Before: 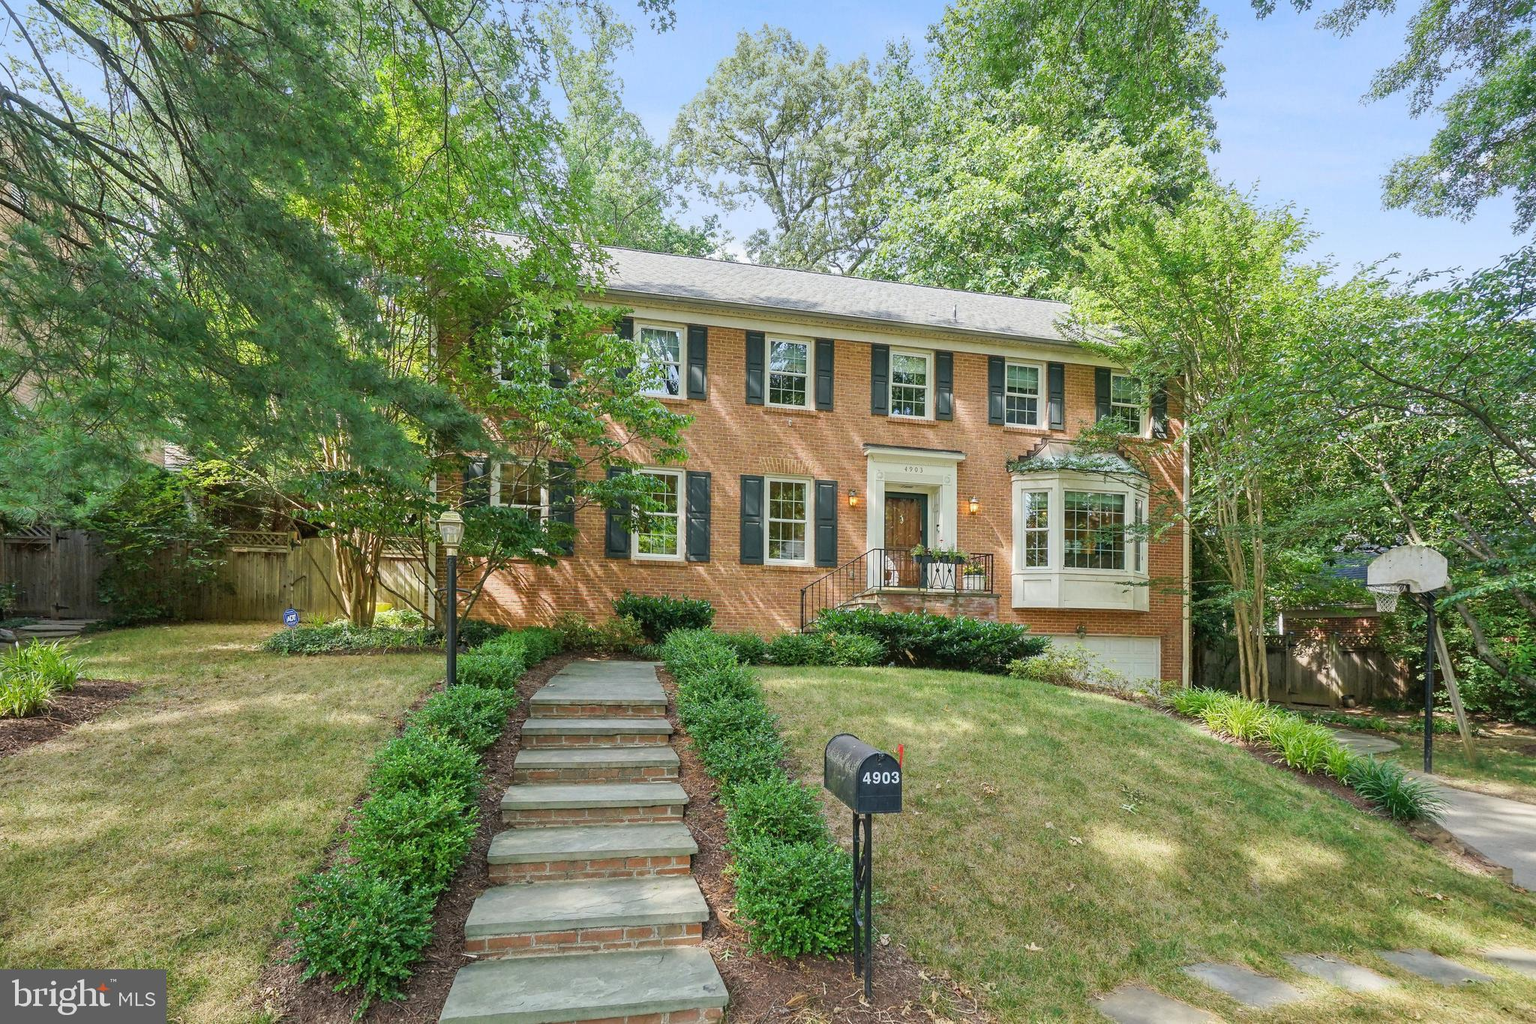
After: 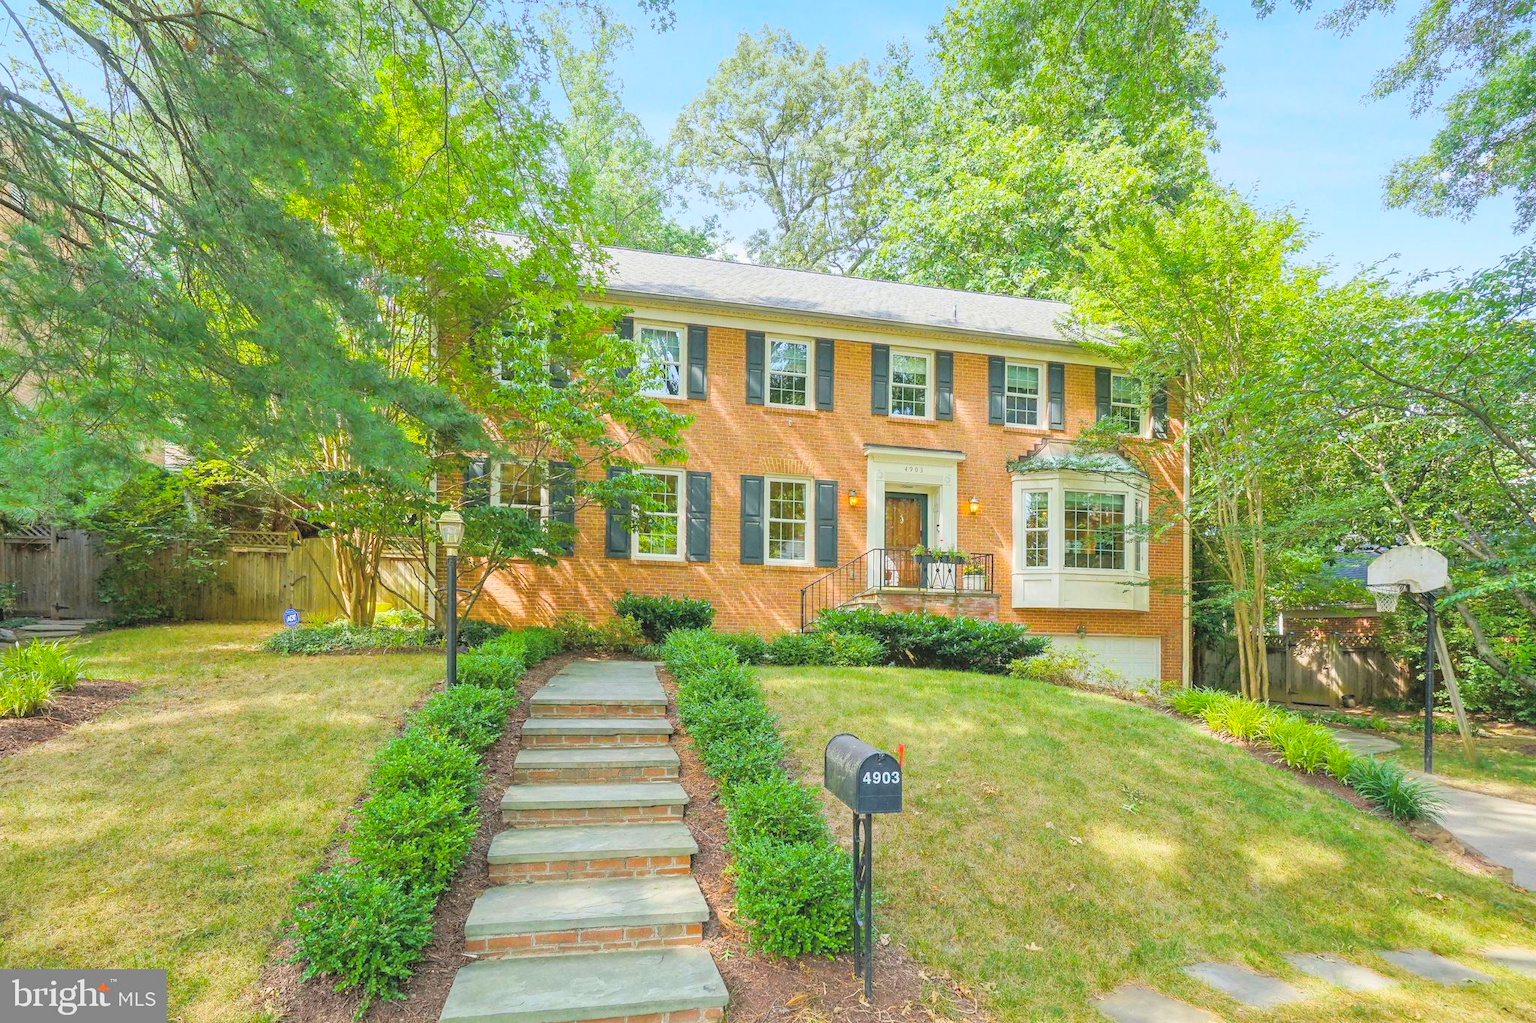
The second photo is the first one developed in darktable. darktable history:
color balance rgb: linear chroma grading › global chroma 15%, perceptual saturation grading › global saturation 30%
contrast brightness saturation: brightness 0.28
